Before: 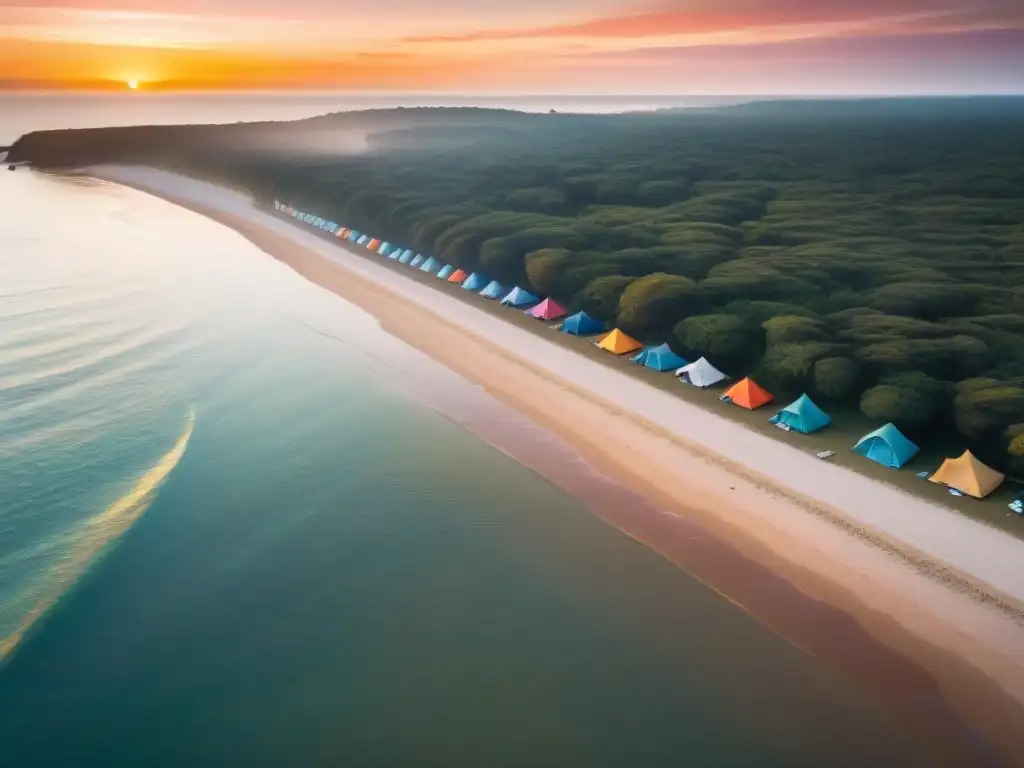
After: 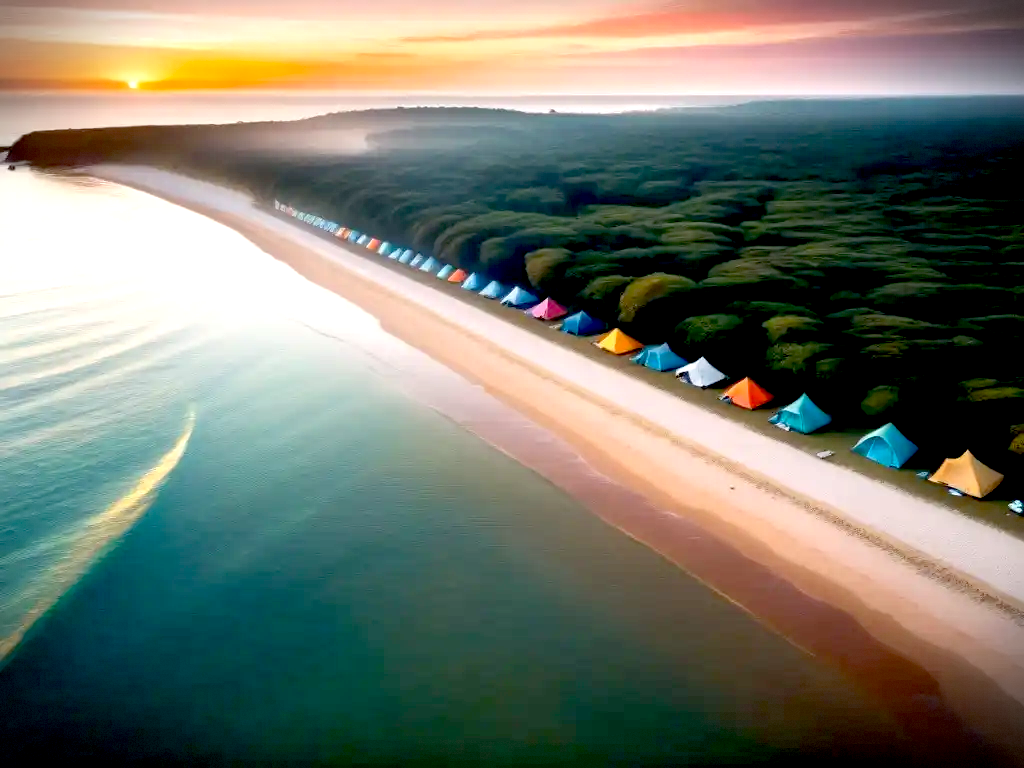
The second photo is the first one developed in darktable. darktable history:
local contrast: highlights 101%, shadows 97%, detail 119%, midtone range 0.2
exposure: black level correction 0.041, exposure 0.498 EV
vignetting: fall-off start 100.6%, brightness -0.685, width/height ratio 1.307, dithering 8-bit output
